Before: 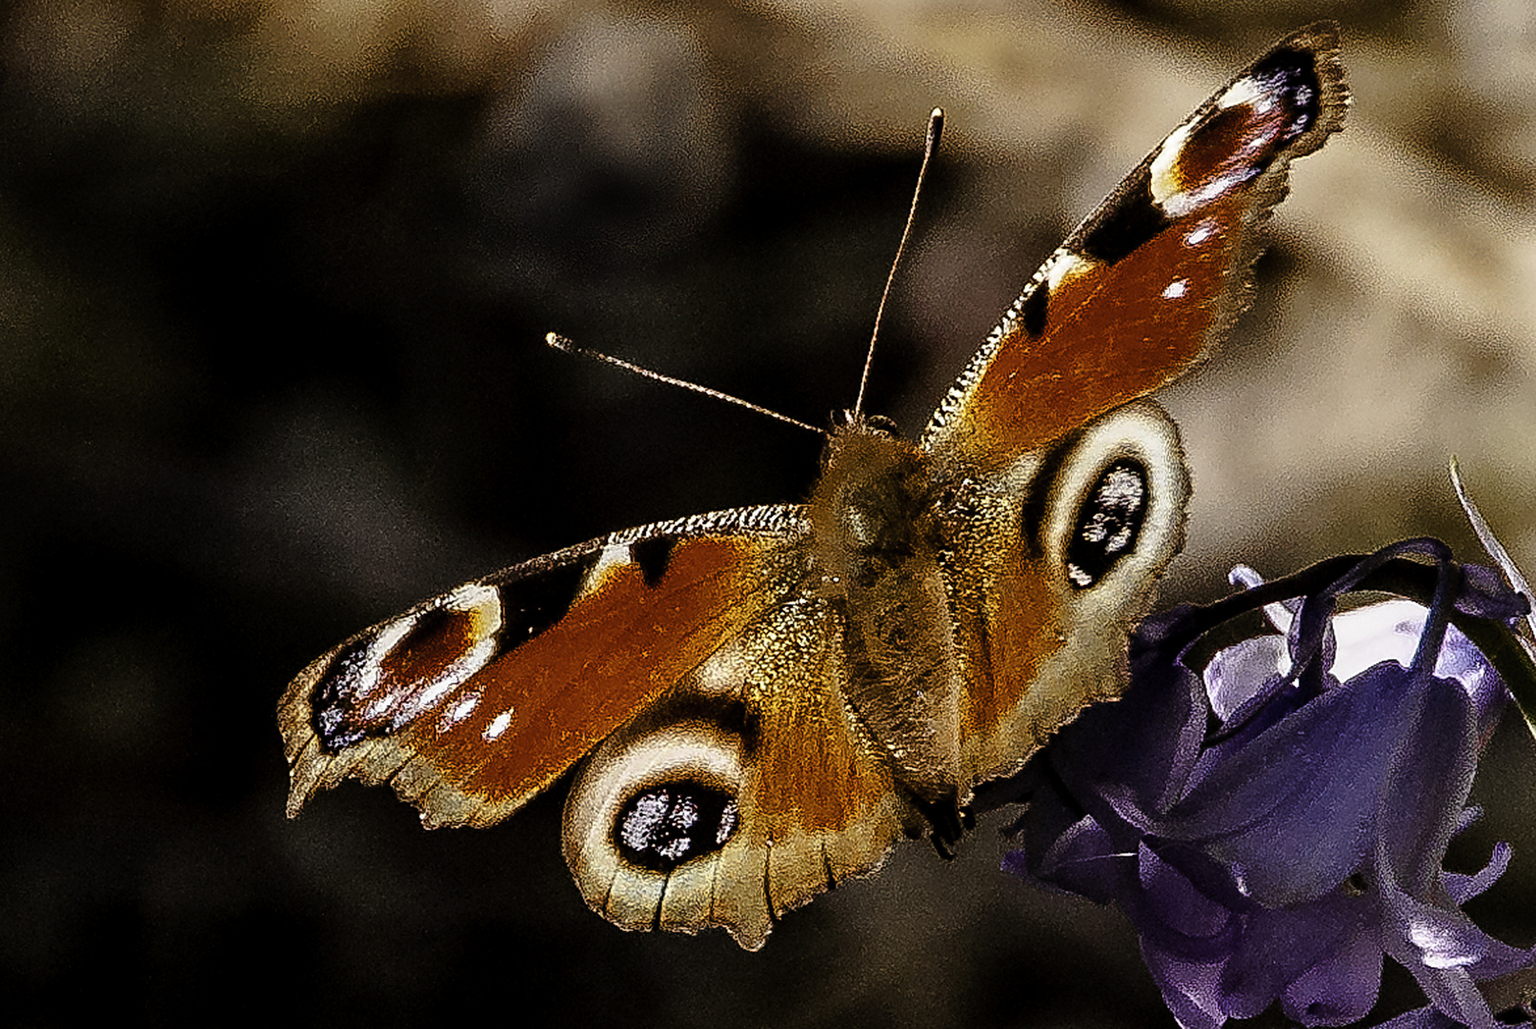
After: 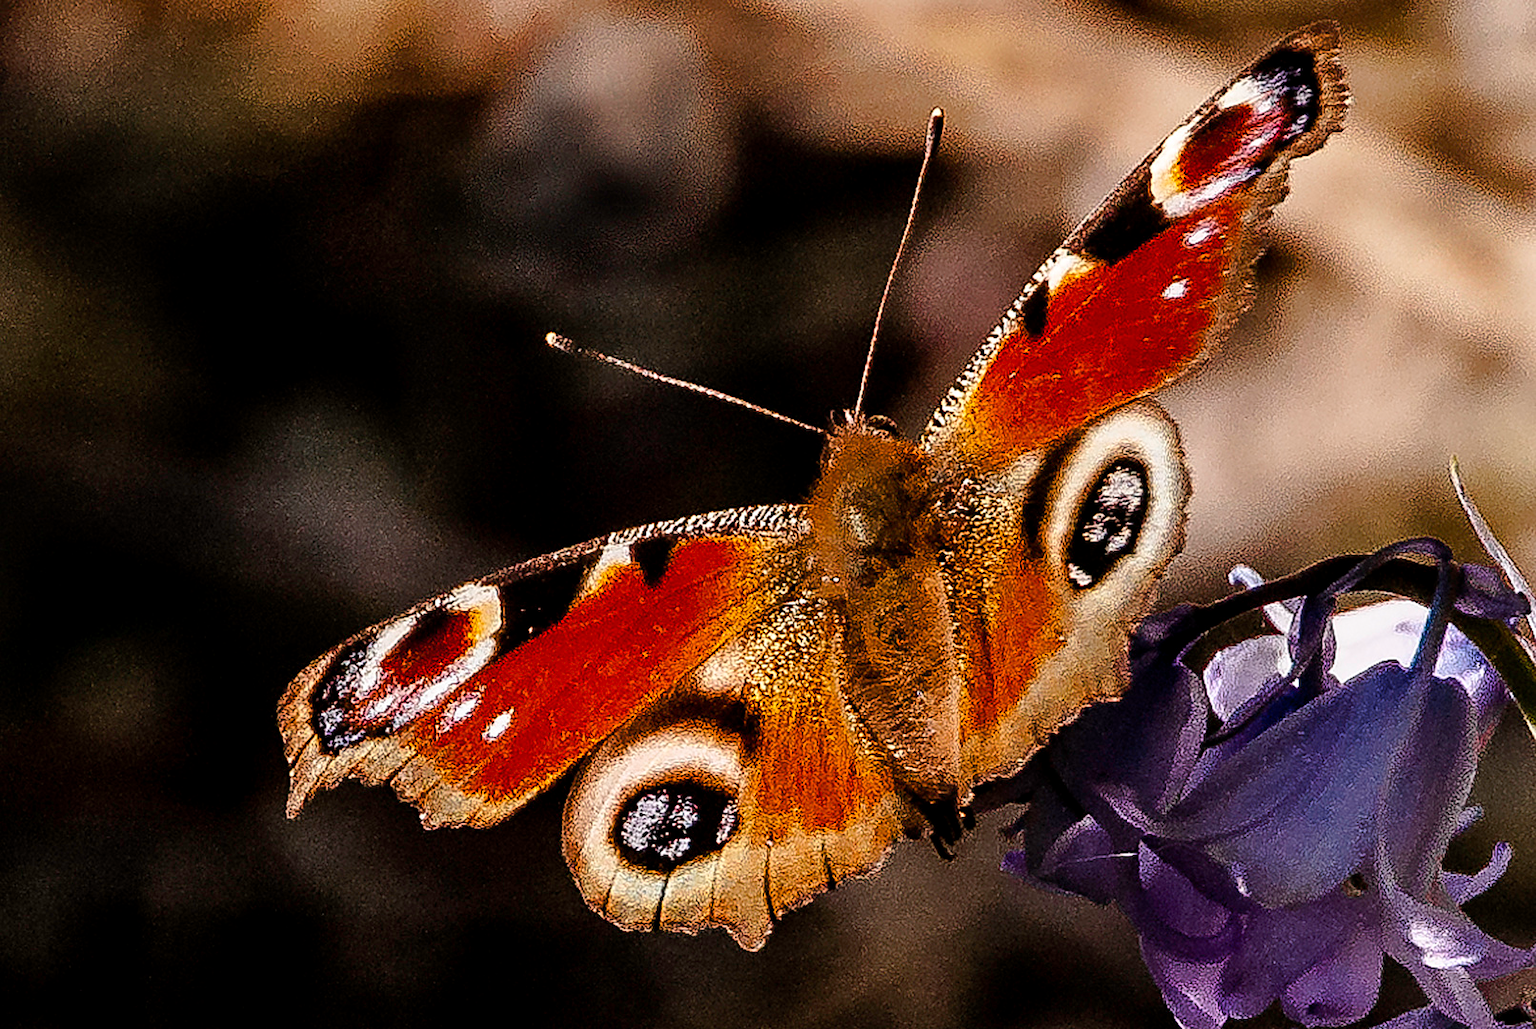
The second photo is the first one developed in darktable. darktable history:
shadows and highlights: shadows 20.91, highlights -35.45, soften with gaussian
tone equalizer: on, module defaults
